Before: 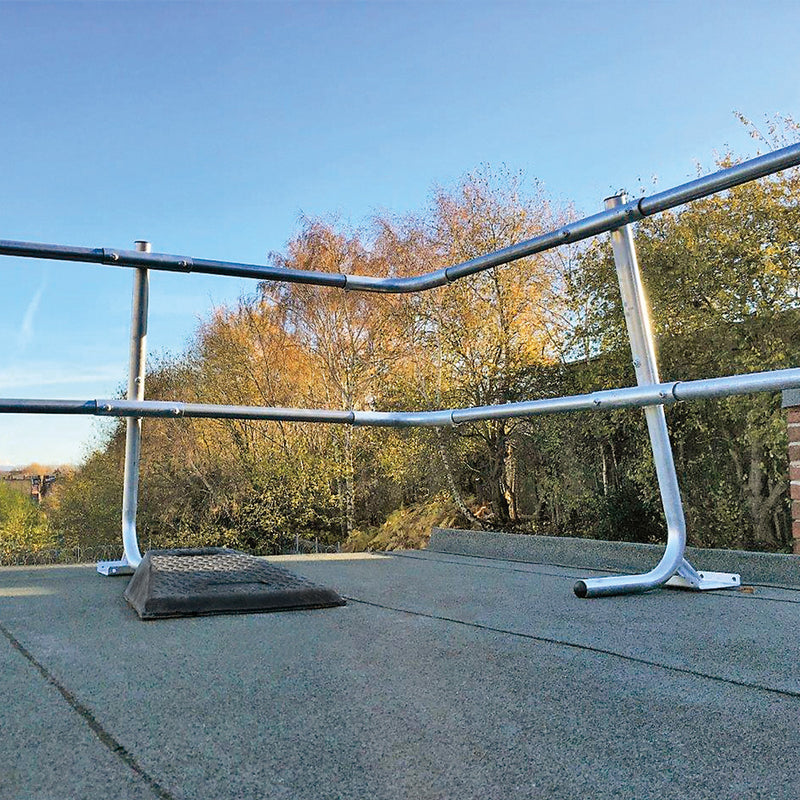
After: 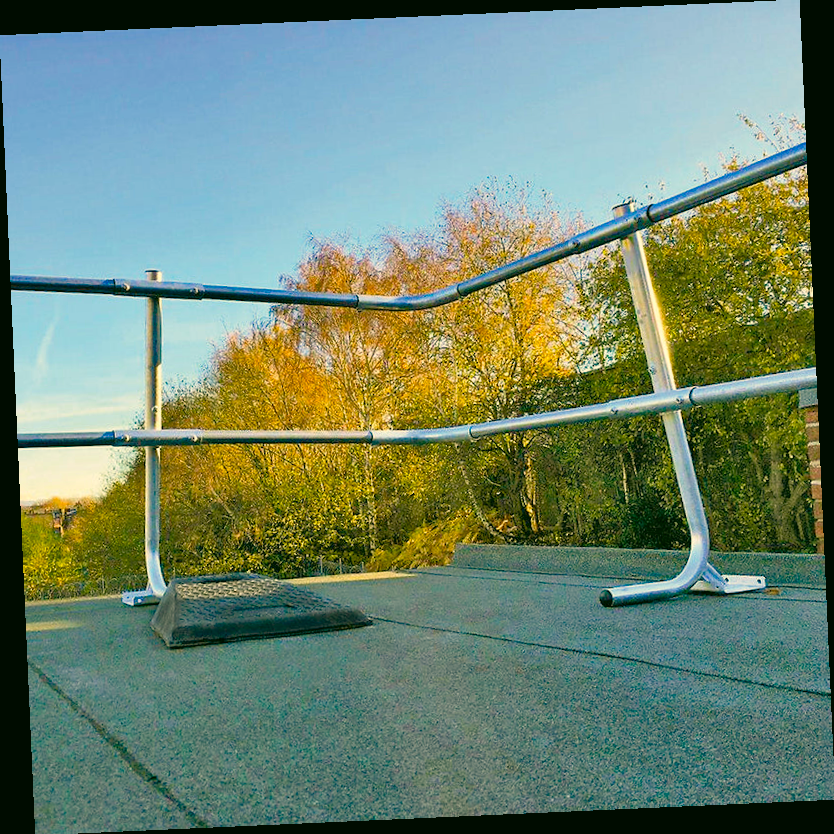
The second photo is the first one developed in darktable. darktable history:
color correction: highlights a* 5.3, highlights b* 24.26, shadows a* -15.58, shadows b* 4.02
rgb curve: curves: ch0 [(0, 0) (0.053, 0.068) (0.122, 0.128) (1, 1)]
color balance rgb: perceptual saturation grading › global saturation 20%, perceptual saturation grading › highlights -25%, perceptual saturation grading › shadows 25%, global vibrance 50%
rotate and perspective: rotation -2.56°, automatic cropping off
